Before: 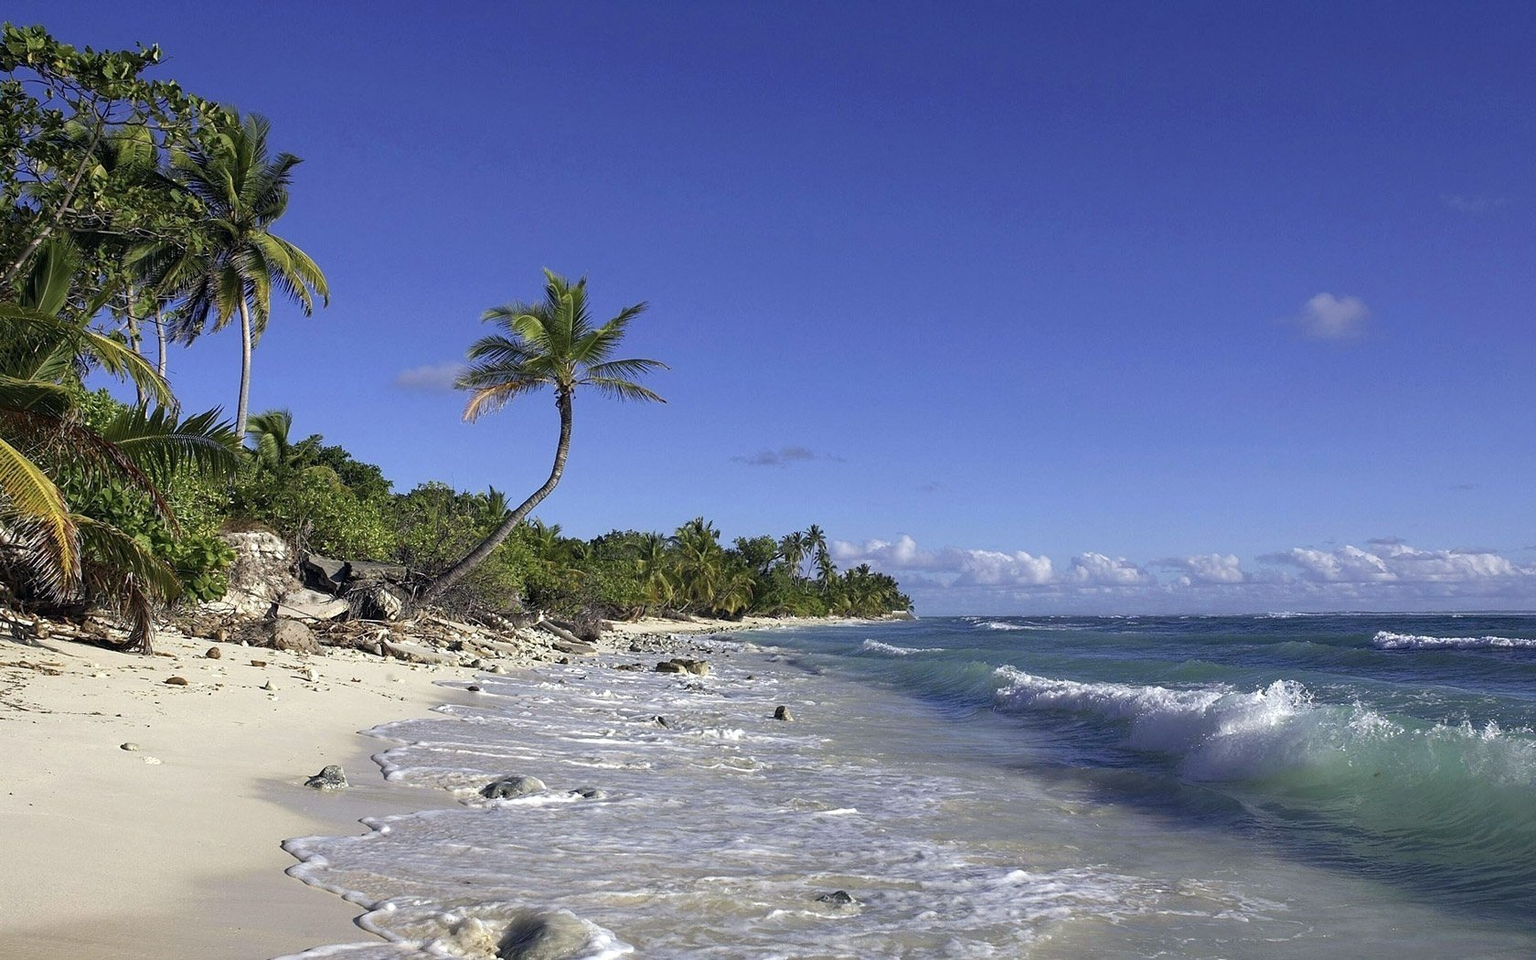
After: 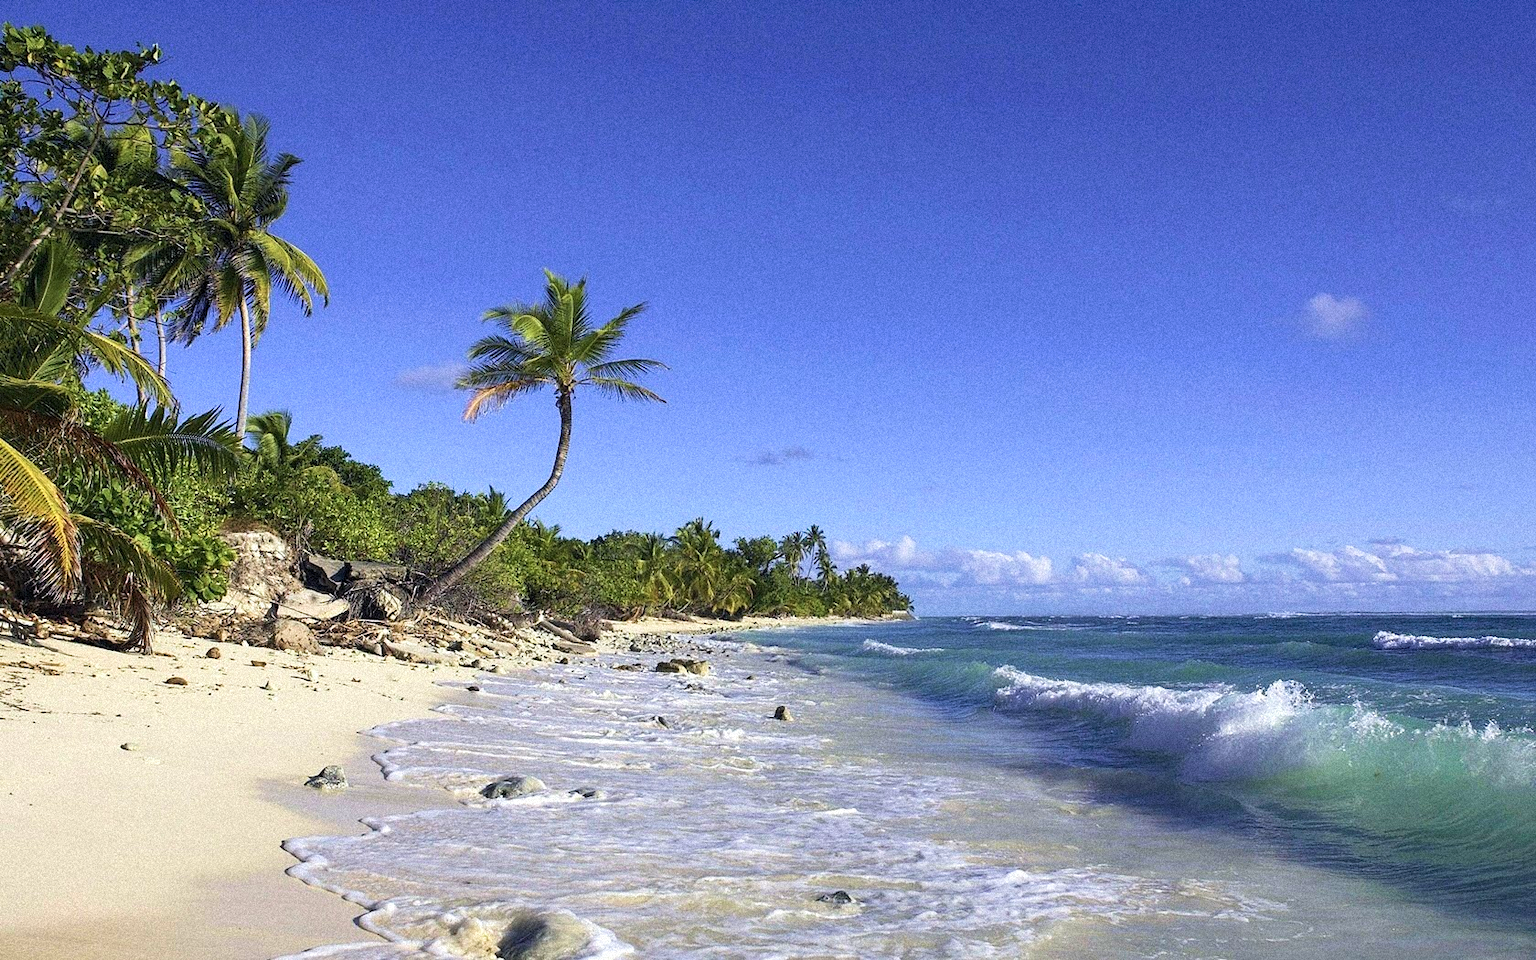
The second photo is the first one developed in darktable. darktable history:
grain: strength 35%, mid-tones bias 0%
velvia: strength 29%
contrast brightness saturation: contrast 0.2, brightness 0.16, saturation 0.22
